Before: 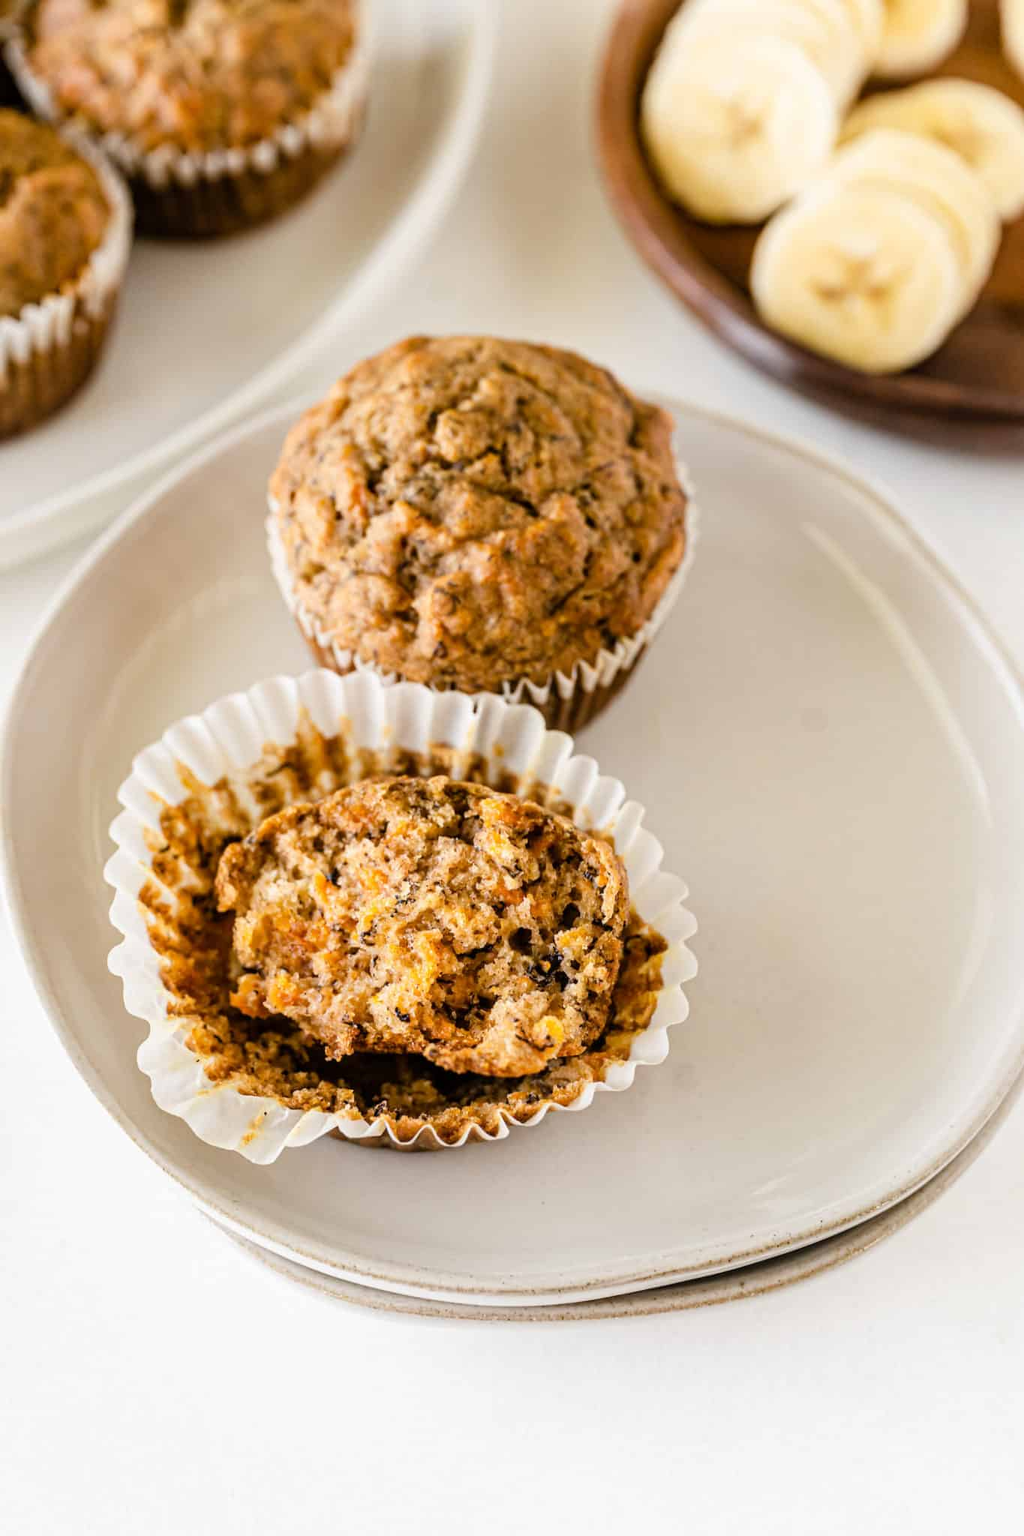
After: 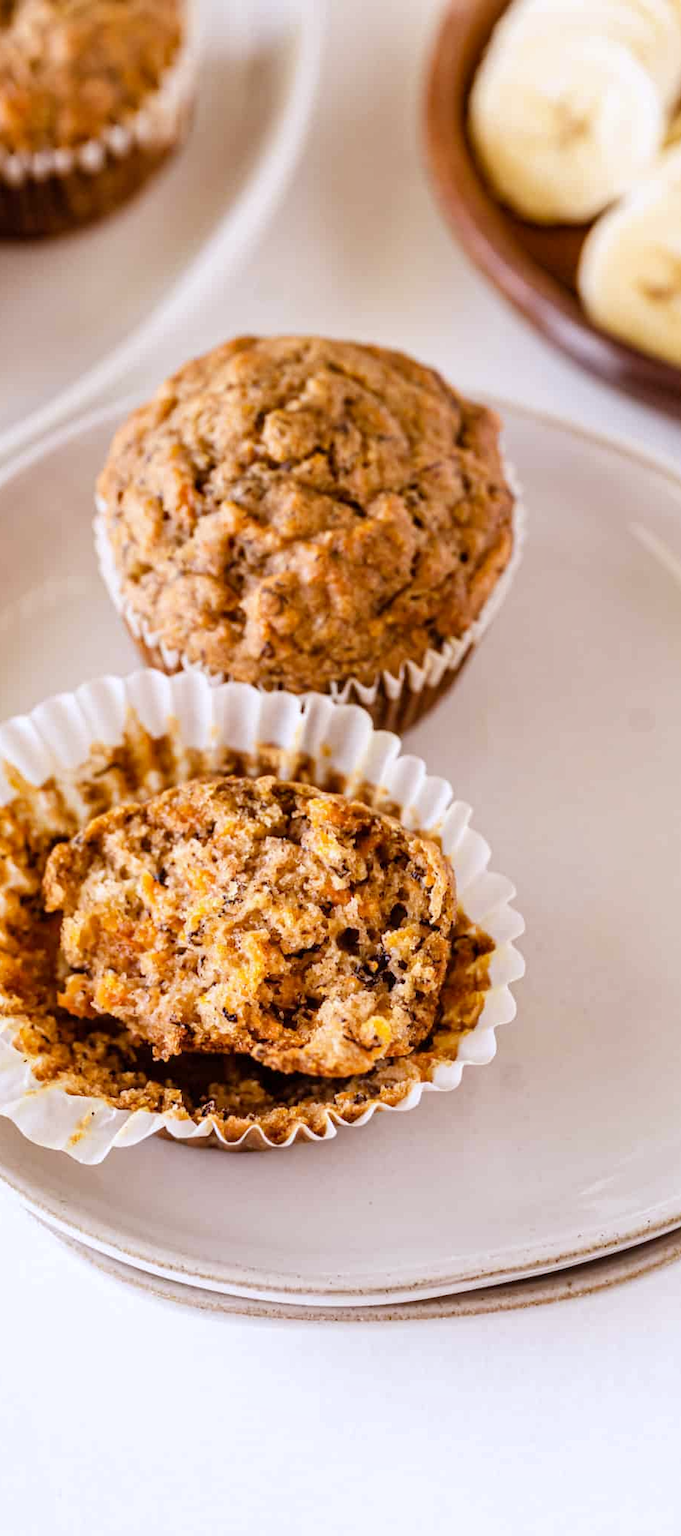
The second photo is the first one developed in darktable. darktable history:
crop: left 16.899%, right 16.556%
white balance: red 0.984, blue 1.059
shadows and highlights: shadows 29.32, highlights -29.32, low approximation 0.01, soften with gaussian
rgb levels: mode RGB, independent channels, levels [[0, 0.474, 1], [0, 0.5, 1], [0, 0.5, 1]]
